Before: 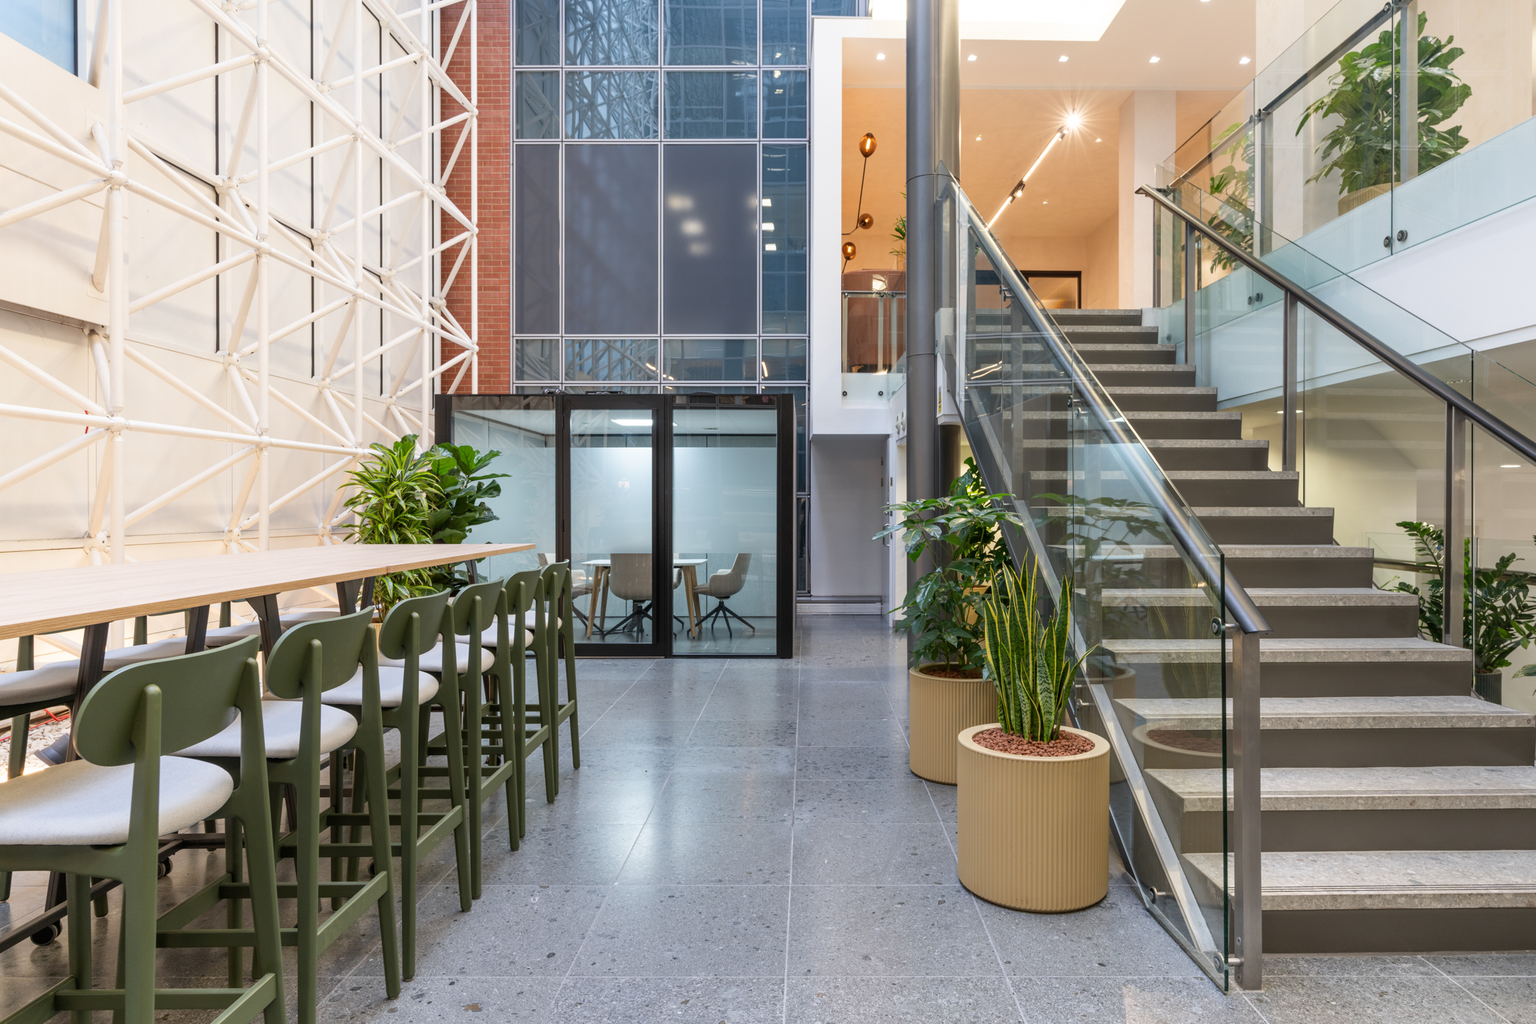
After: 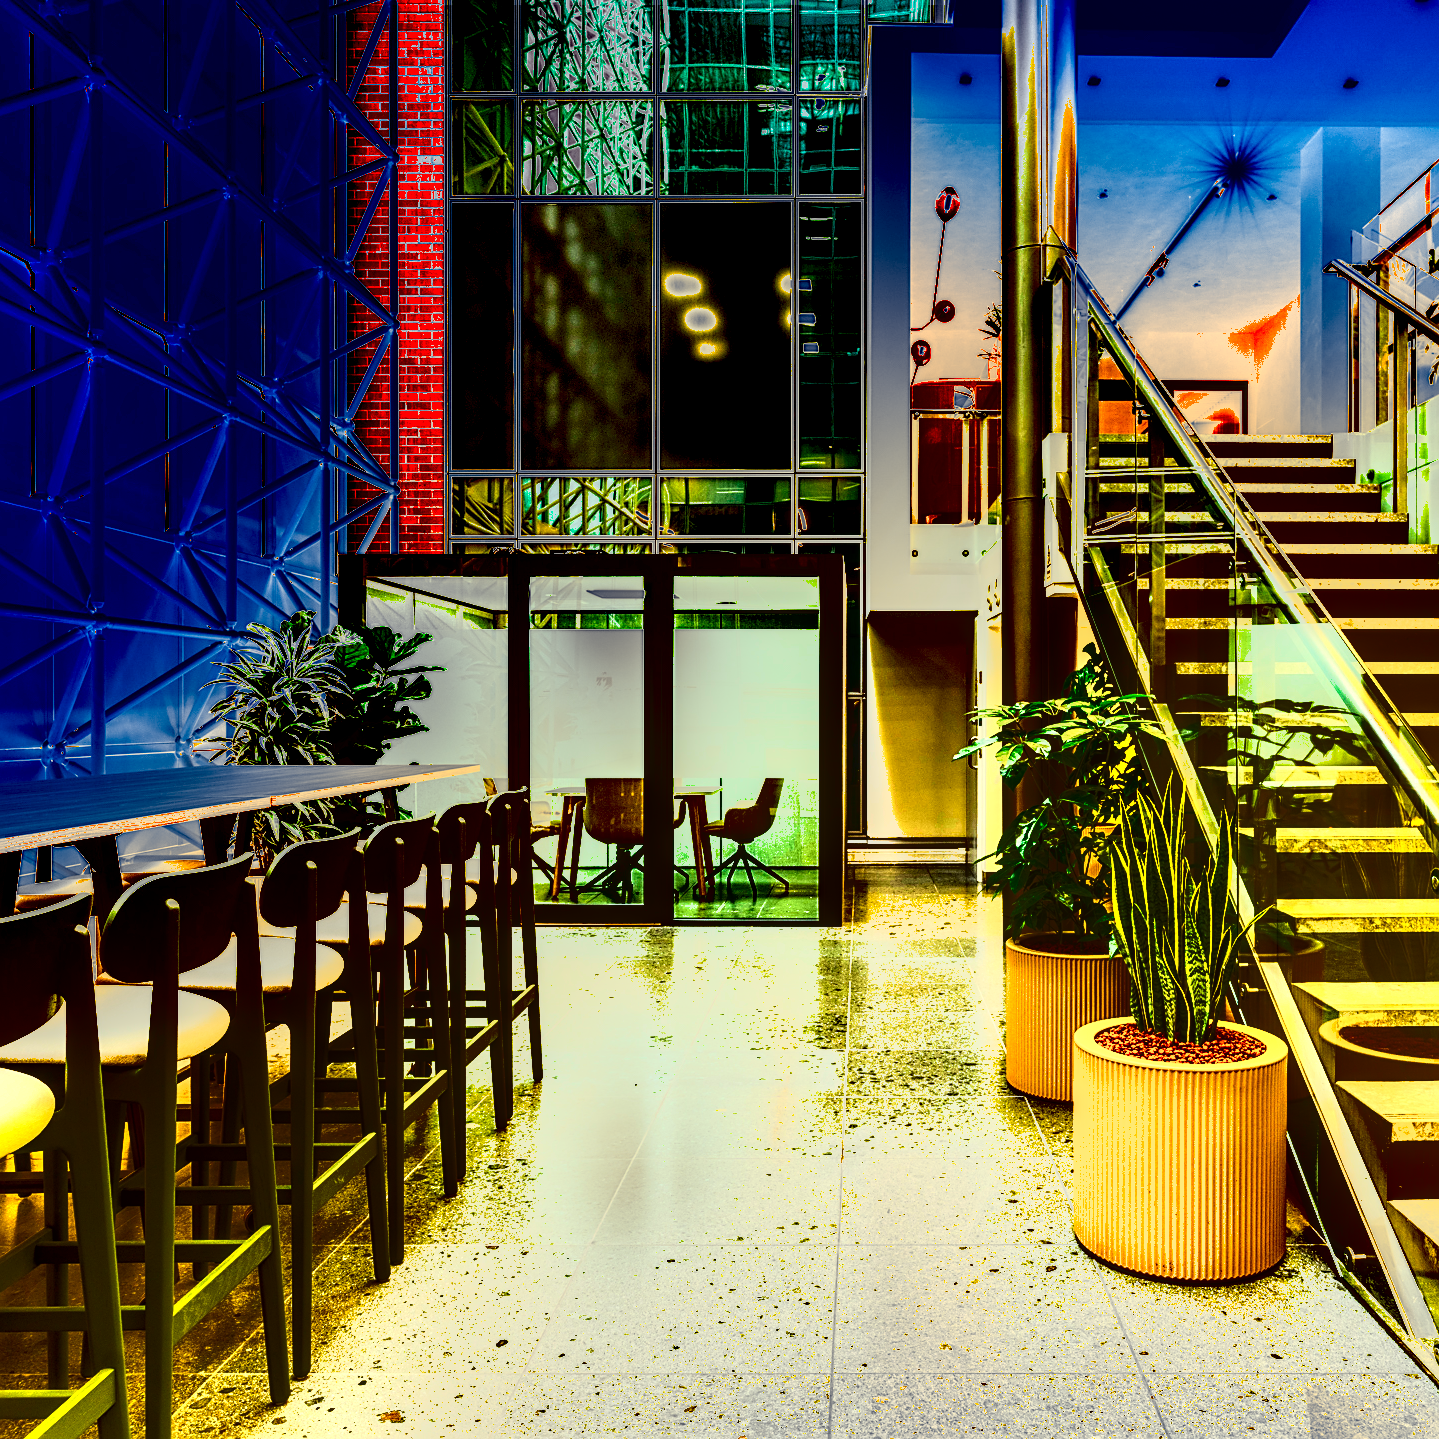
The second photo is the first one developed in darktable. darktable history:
color correction: highlights a* -3.28, highlights b* -6.24, shadows a* 3.1, shadows b* 5.19
color balance rgb: linear chroma grading › global chroma 20%, perceptual saturation grading › global saturation 65%, perceptual saturation grading › highlights 60%, perceptual saturation grading › mid-tones 50%, perceptual saturation grading › shadows 50%, perceptual brilliance grading › global brilliance 30%, perceptual brilliance grading › highlights 50%, perceptual brilliance grading › mid-tones 50%, perceptual brilliance grading › shadows -22%, global vibrance 20%
sharpen: on, module defaults
local contrast: on, module defaults
crop and rotate: left 12.673%, right 20.66%
white balance: red 1.08, blue 0.791
shadows and highlights: radius 337.17, shadows 29.01, soften with gaussian
contrast brightness saturation: contrast 0.07, brightness -0.13, saturation 0.06
